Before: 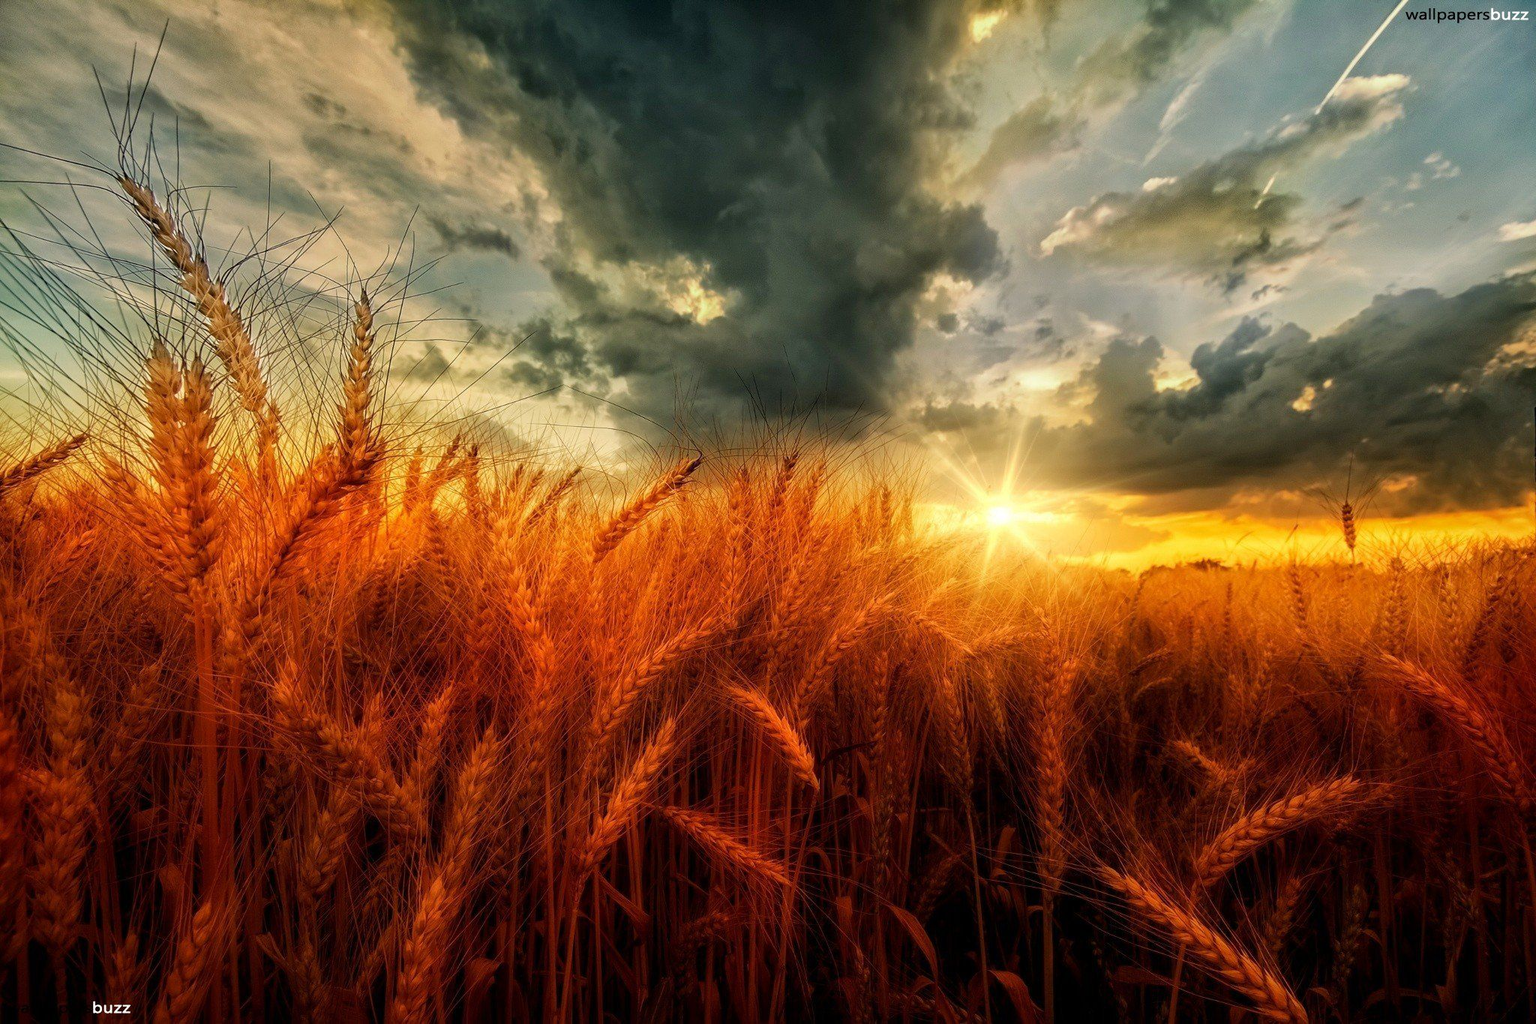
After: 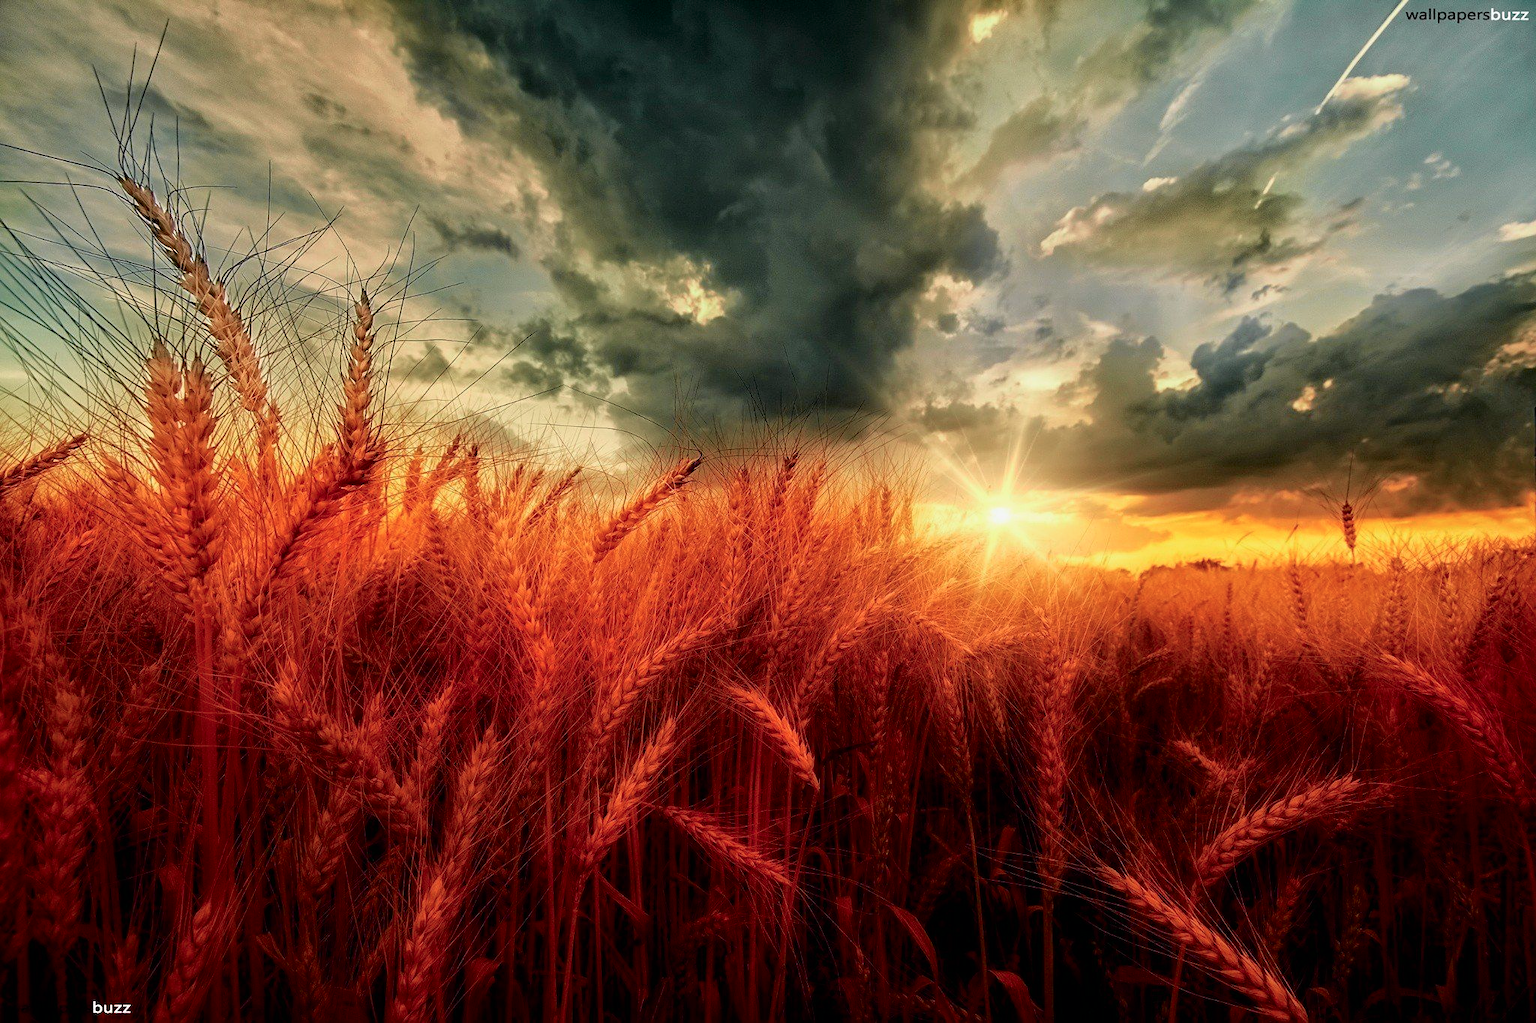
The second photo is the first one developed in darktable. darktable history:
sharpen: amount 0.2
tone curve: curves: ch0 [(0, 0) (0.058, 0.027) (0.214, 0.183) (0.304, 0.288) (0.561, 0.554) (0.687, 0.677) (0.768, 0.768) (0.858, 0.861) (0.986, 0.957)]; ch1 [(0, 0) (0.172, 0.123) (0.312, 0.296) (0.437, 0.429) (0.471, 0.469) (0.502, 0.5) (0.513, 0.515) (0.583, 0.604) (0.631, 0.659) (0.703, 0.721) (0.889, 0.924) (1, 1)]; ch2 [(0, 0) (0.411, 0.424) (0.485, 0.497) (0.502, 0.5) (0.517, 0.511) (0.566, 0.573) (0.622, 0.613) (0.709, 0.677) (1, 1)], color space Lab, independent channels, preserve colors none
